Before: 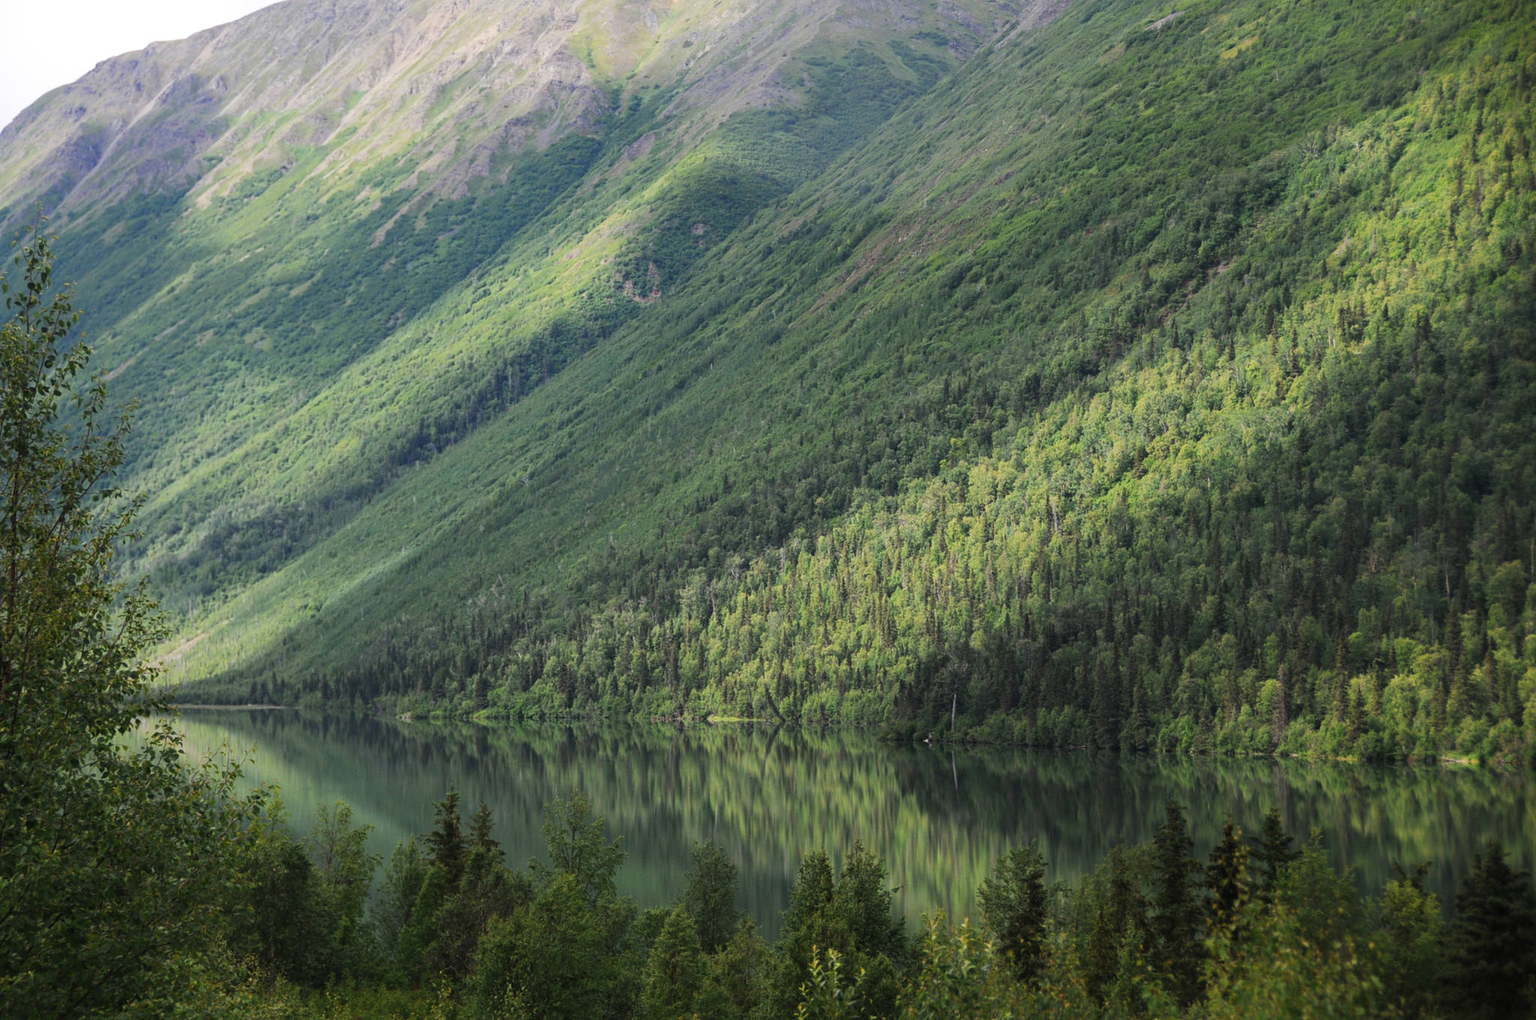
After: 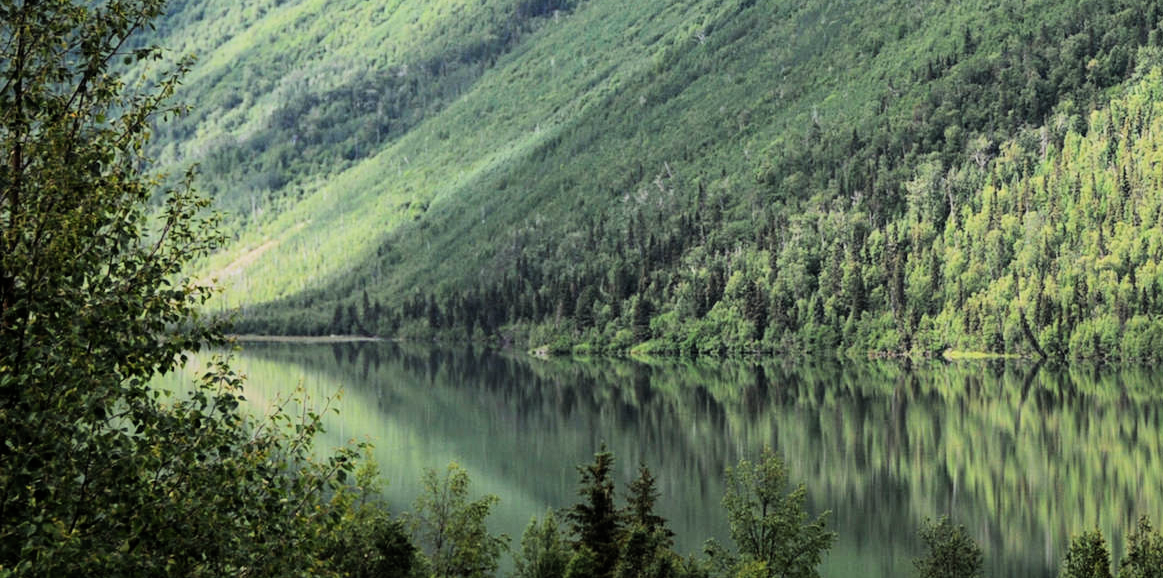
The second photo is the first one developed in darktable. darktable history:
filmic rgb: black relative exposure -7.5 EV, white relative exposure 4.99 EV, threshold 5.94 EV, hardness 3.31, contrast 1.3, color science v6 (2022), enable highlight reconstruction true
crop: top 44.464%, right 43.195%, bottom 13.01%
exposure: exposure 0.607 EV, compensate exposure bias true, compensate highlight preservation false
